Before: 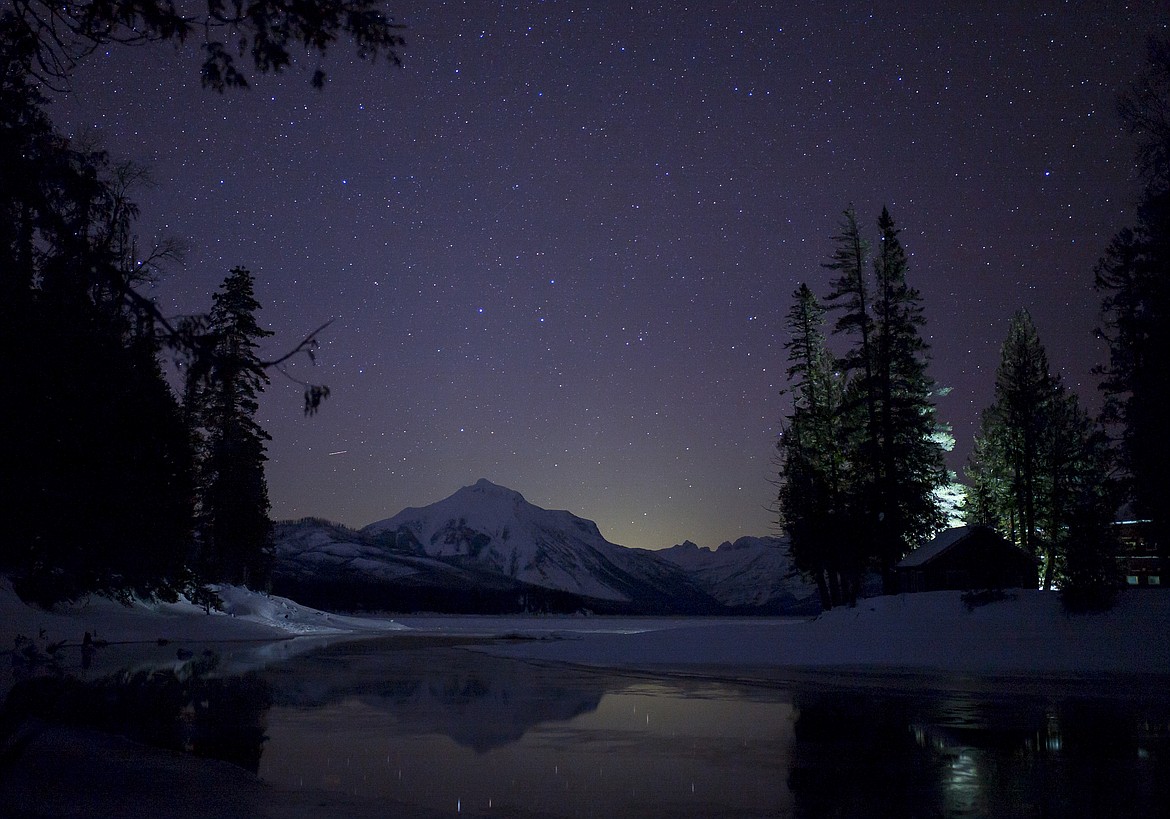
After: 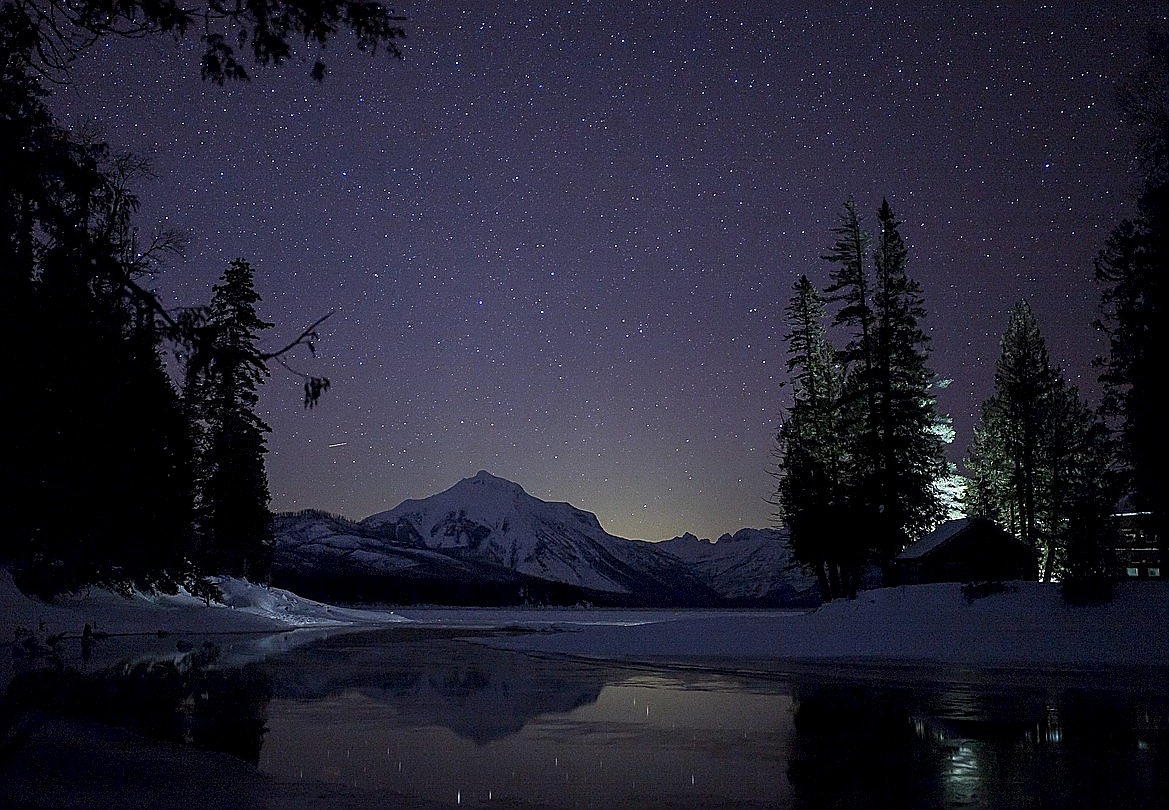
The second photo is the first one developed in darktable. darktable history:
local contrast: on, module defaults
crop: top 1.097%, right 0.059%
sharpen: radius 1.405, amount 1.256, threshold 0.638
